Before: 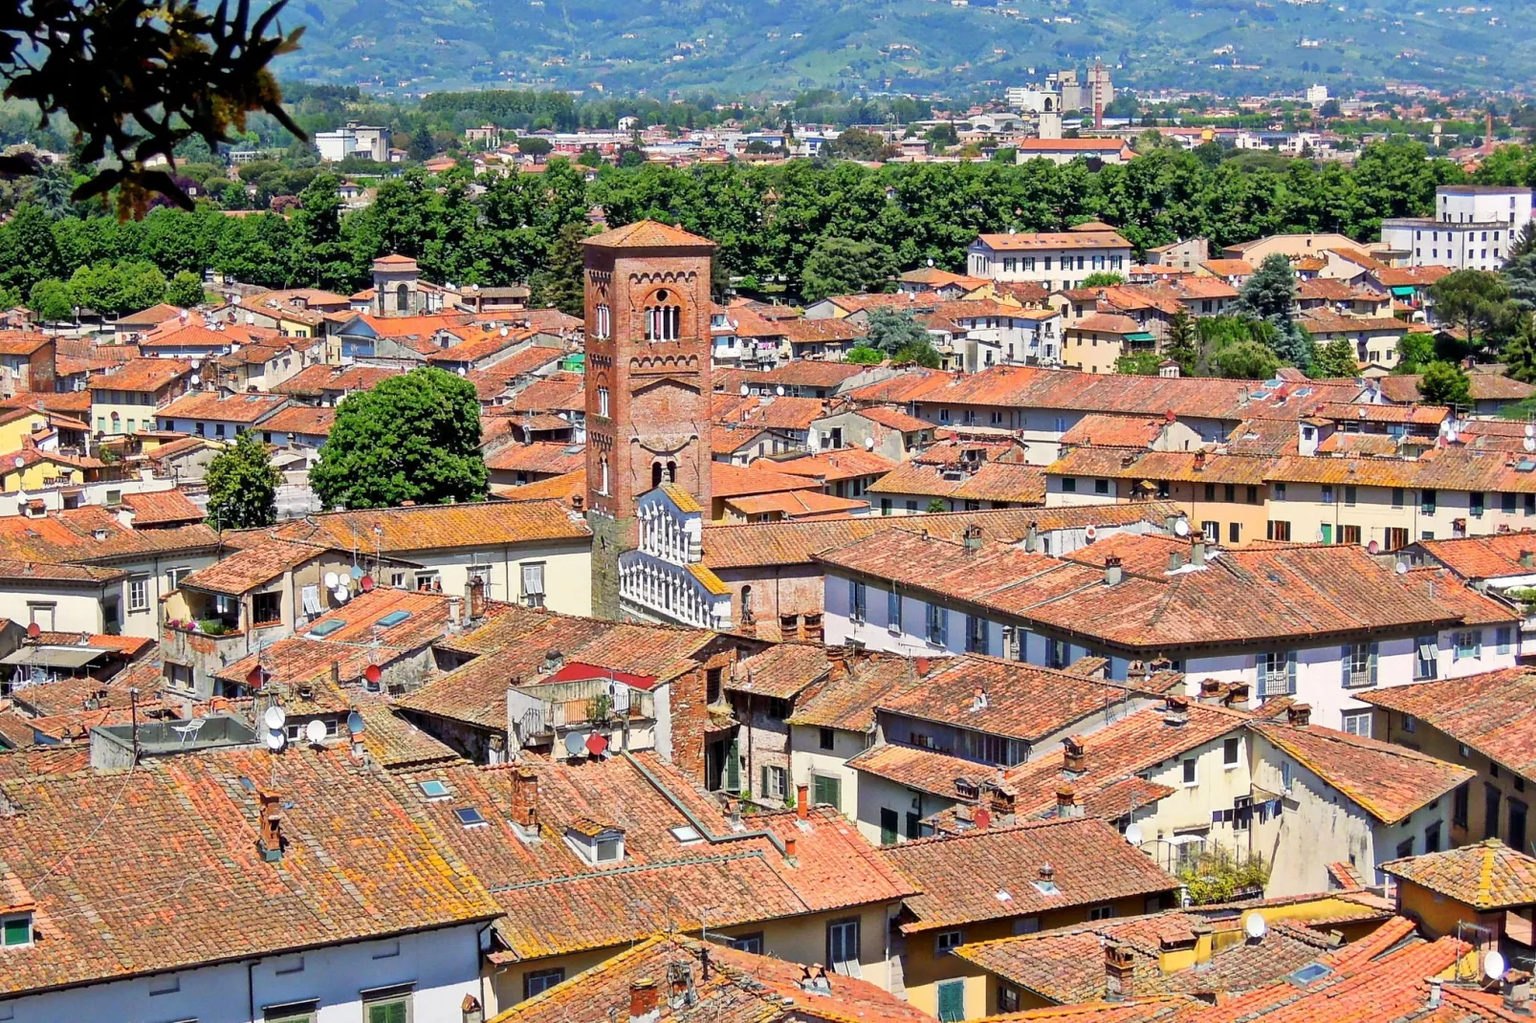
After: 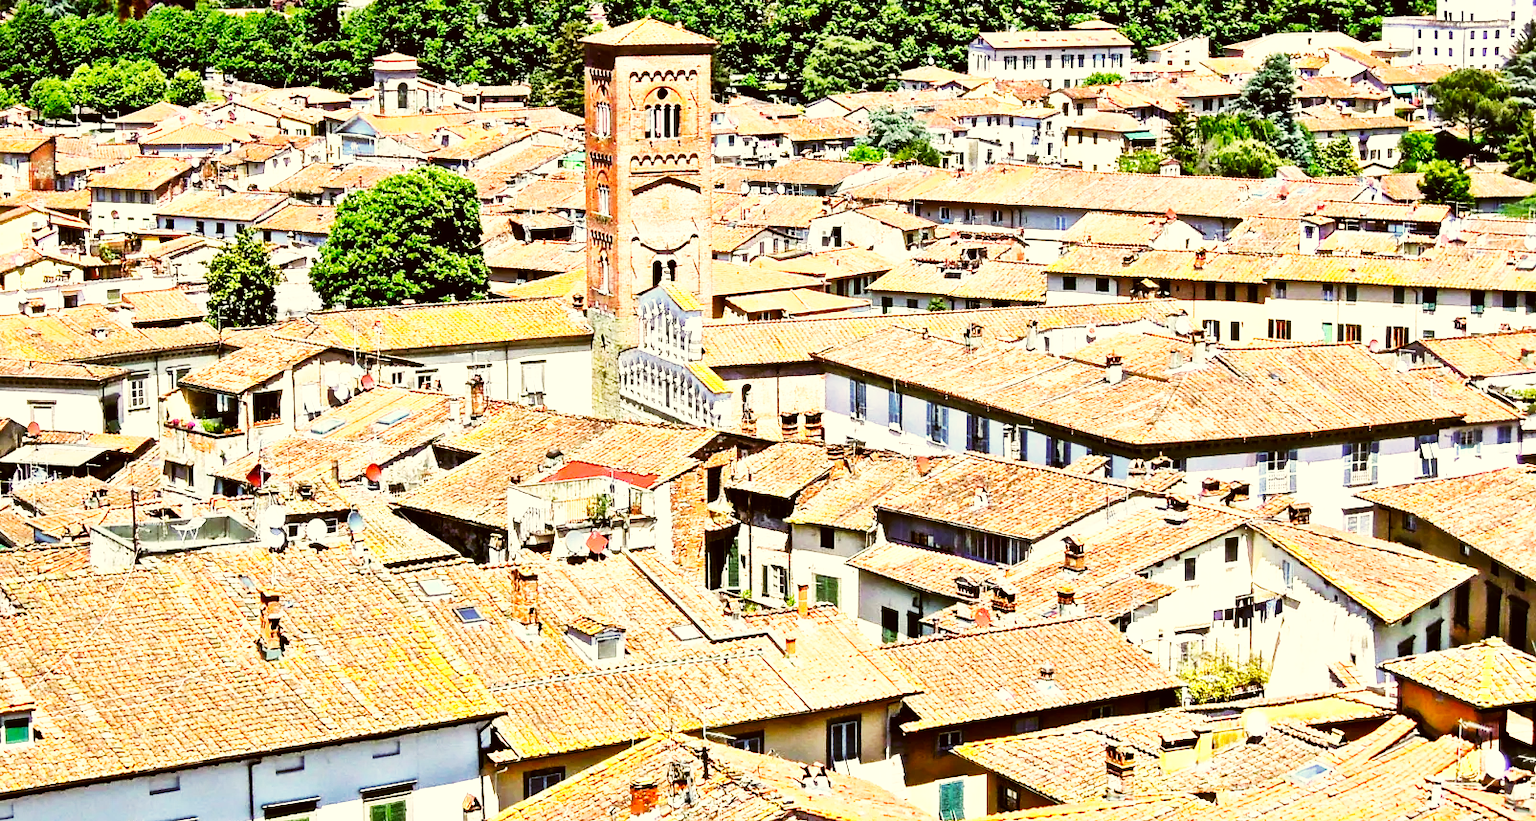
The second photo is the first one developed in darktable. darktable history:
tone equalizer: -8 EV -0.733 EV, -7 EV -0.706 EV, -6 EV -0.608 EV, -5 EV -0.369 EV, -3 EV 0.381 EV, -2 EV 0.6 EV, -1 EV 0.699 EV, +0 EV 0.747 EV, edges refinement/feathering 500, mask exposure compensation -1.57 EV, preserve details no
base curve: curves: ch0 [(0, 0) (0.007, 0.004) (0.027, 0.03) (0.046, 0.07) (0.207, 0.54) (0.442, 0.872) (0.673, 0.972) (1, 1)], preserve colors none
crop and rotate: top 19.789%
color correction: highlights a* -1.27, highlights b* 10.12, shadows a* 0.74, shadows b* 19.09
